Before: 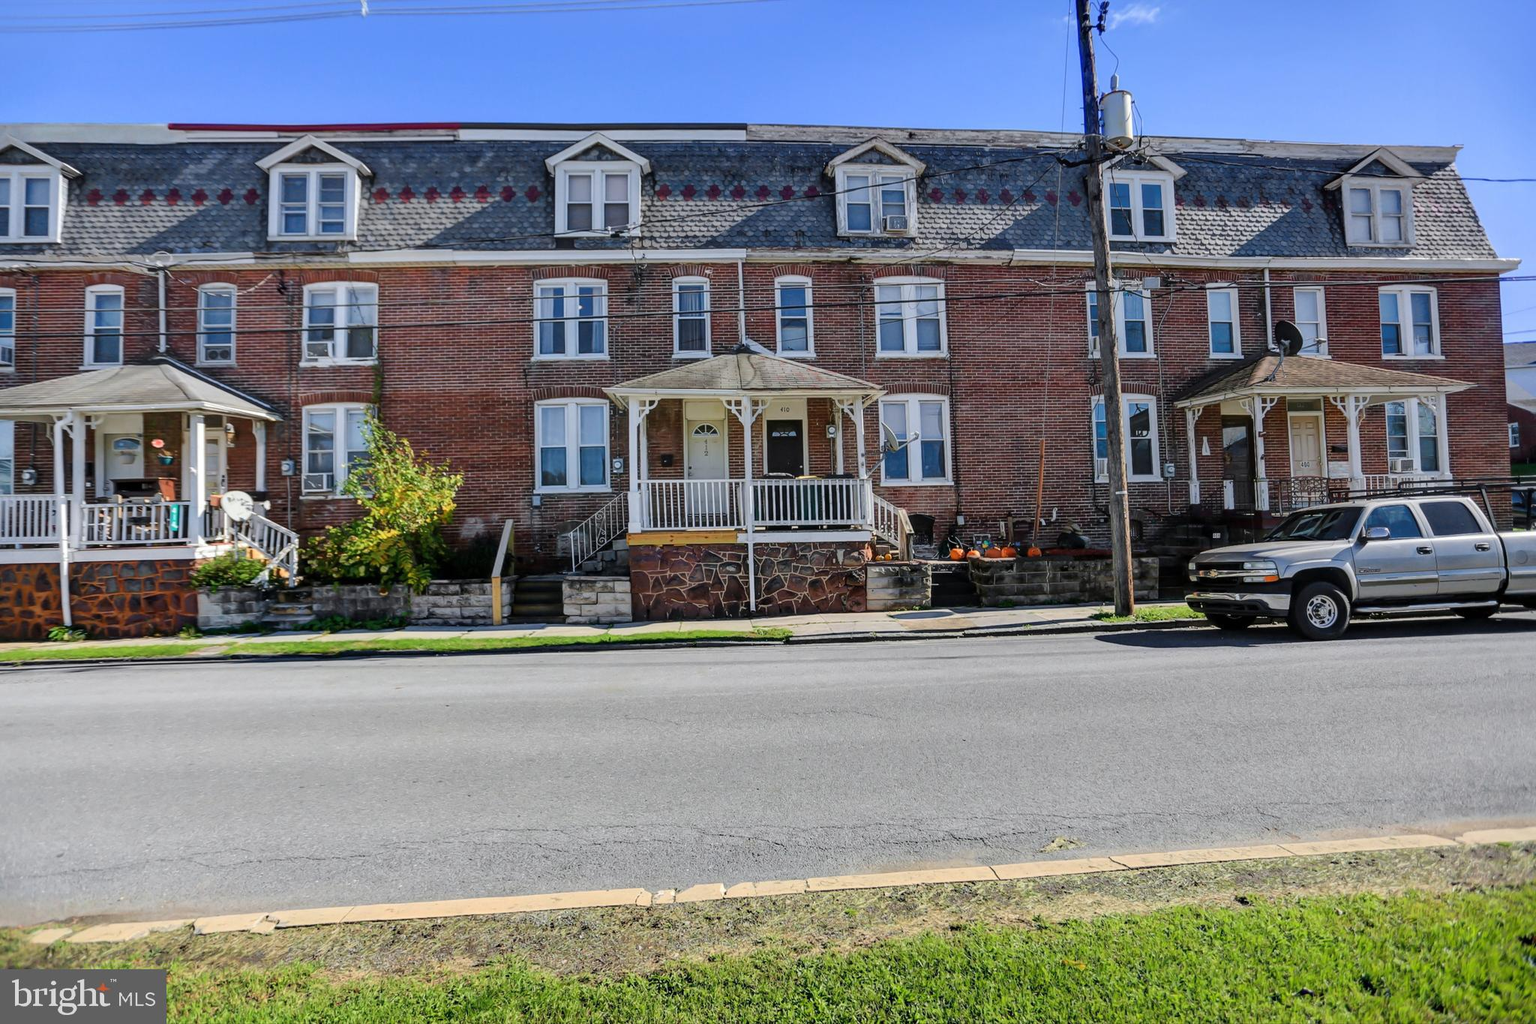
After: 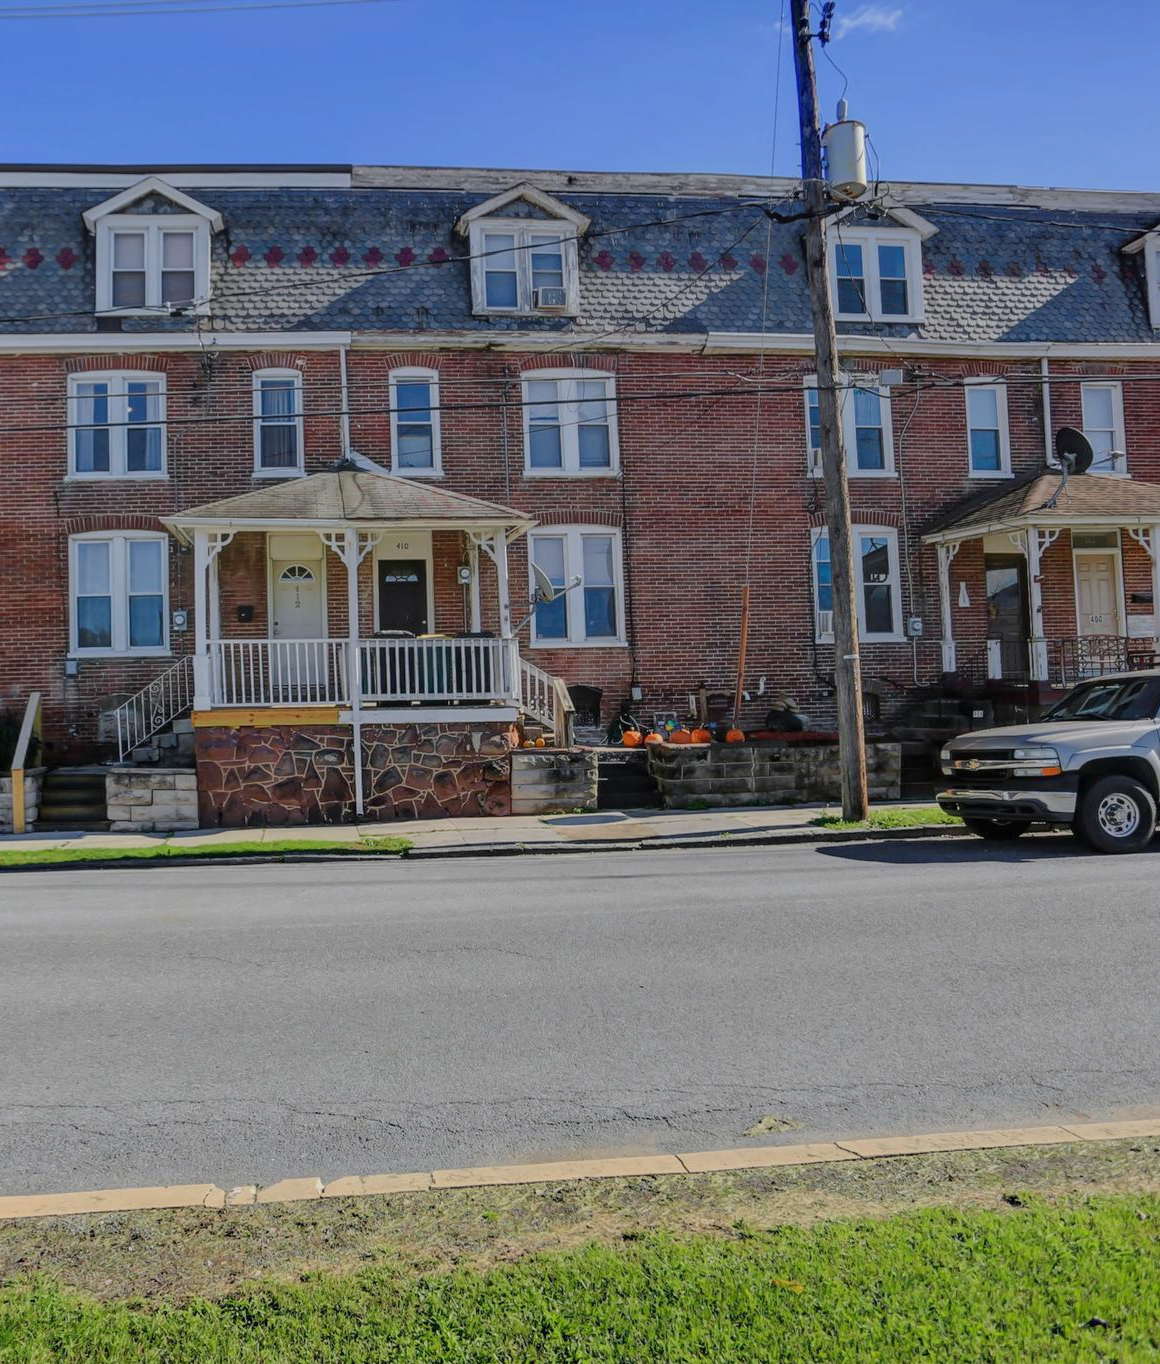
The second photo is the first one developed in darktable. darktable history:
tone equalizer: -8 EV 0.25 EV, -7 EV 0.417 EV, -6 EV 0.417 EV, -5 EV 0.25 EV, -3 EV -0.25 EV, -2 EV -0.417 EV, -1 EV -0.417 EV, +0 EV -0.25 EV, edges refinement/feathering 500, mask exposure compensation -1.57 EV, preserve details guided filter
local contrast: mode bilateral grid, contrast 100, coarseness 100, detail 91%, midtone range 0.2
crop: left 31.458%, top 0%, right 11.876%
